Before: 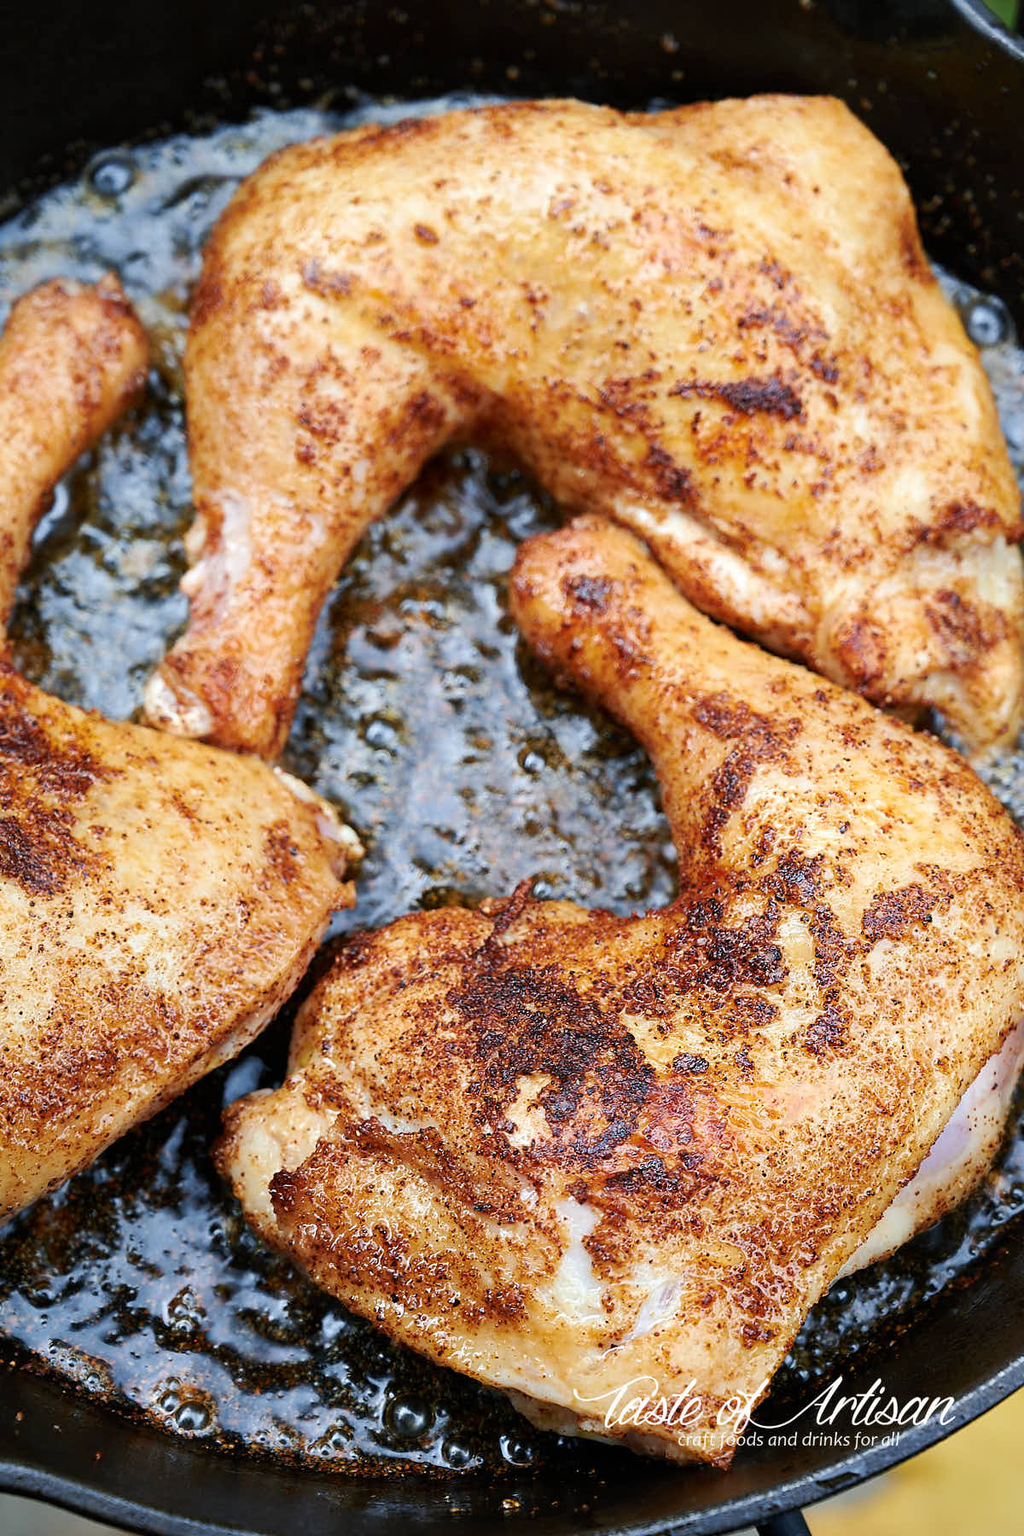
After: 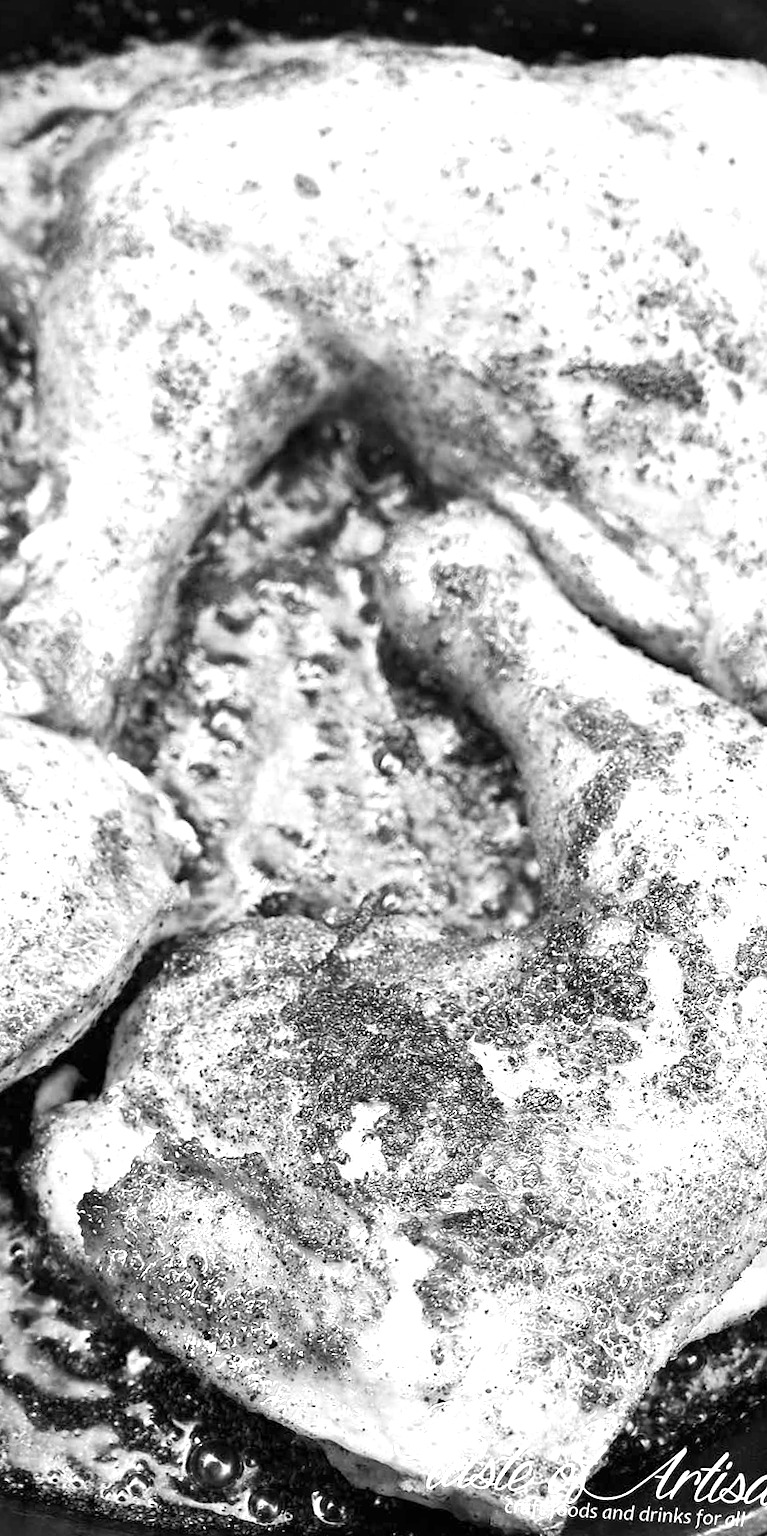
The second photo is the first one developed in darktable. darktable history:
monochrome: on, module defaults
exposure: exposure 0.95 EV, compensate highlight preservation false
crop and rotate: angle -3.27°, left 14.277%, top 0.028%, right 10.766%, bottom 0.028%
